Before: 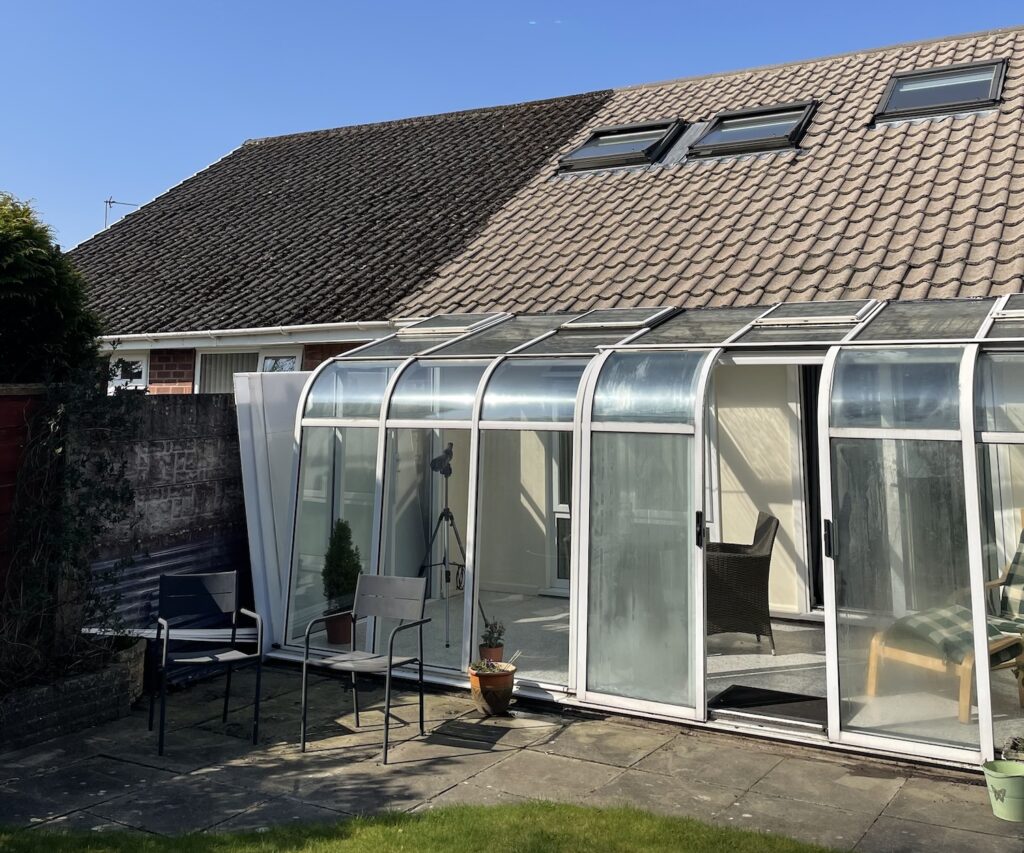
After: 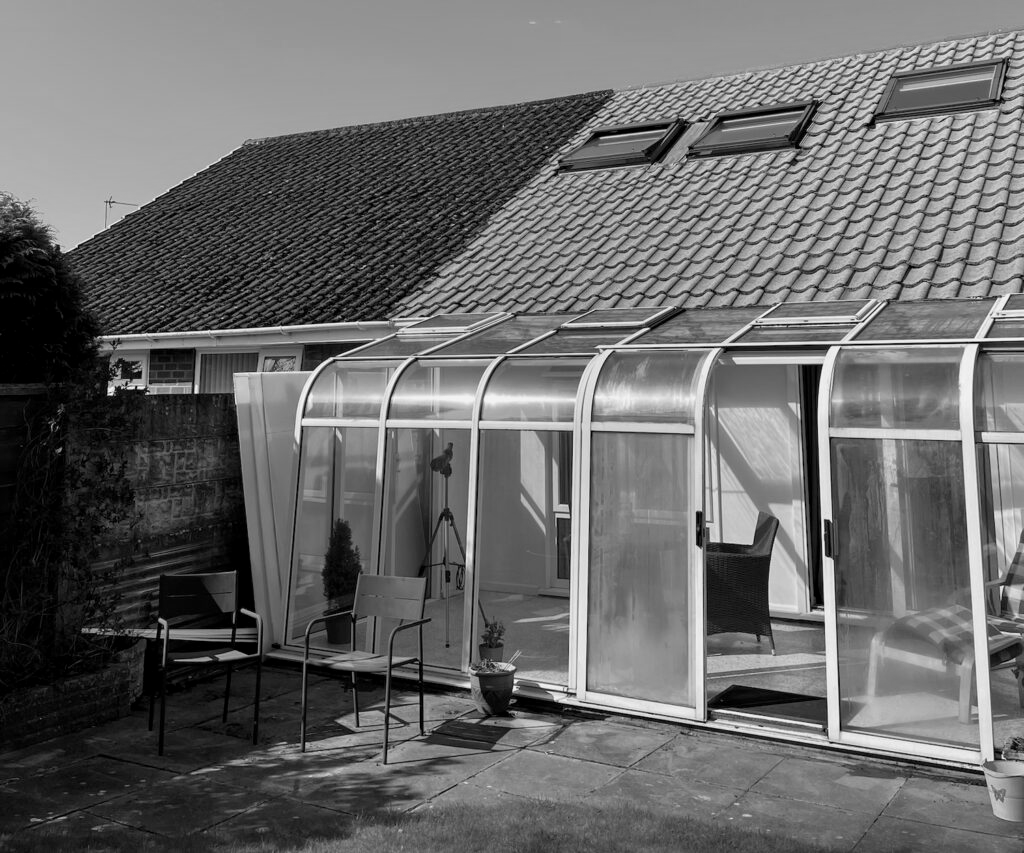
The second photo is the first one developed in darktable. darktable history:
exposure: black level correction 0.001, compensate highlight preservation false
monochrome: a 14.95, b -89.96
